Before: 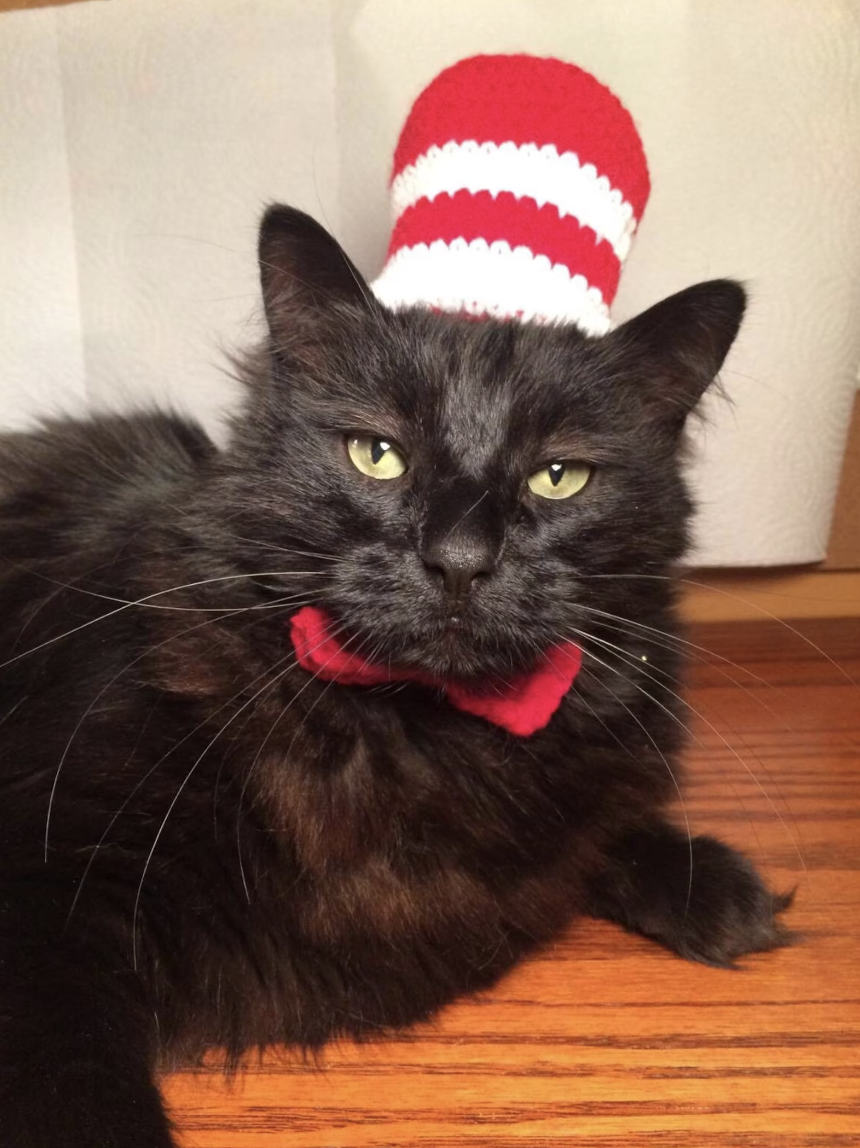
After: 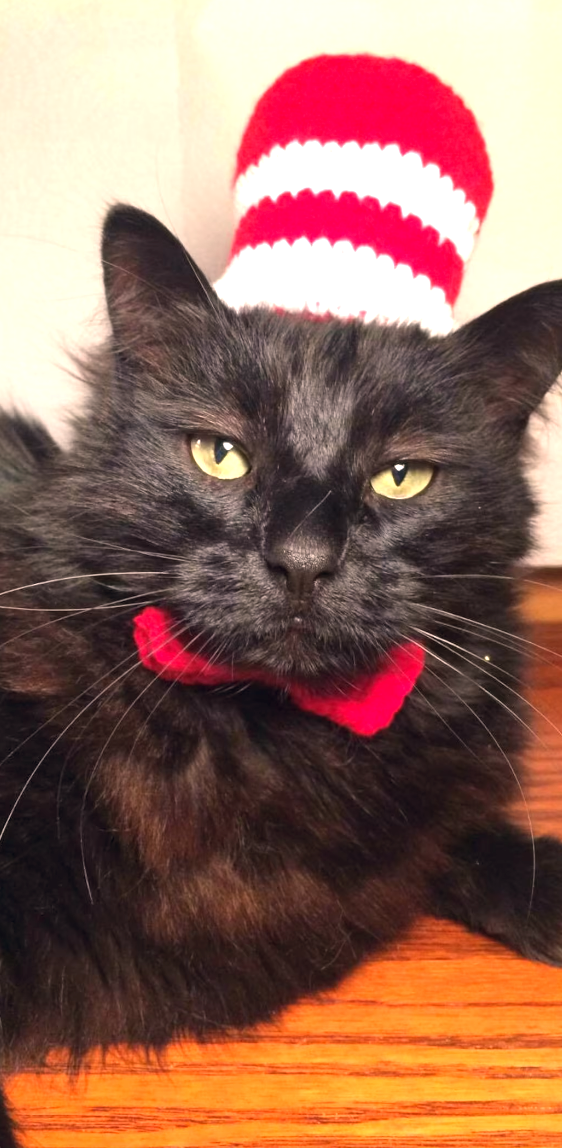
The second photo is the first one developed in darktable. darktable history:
color correction: highlights a* 5.45, highlights b* 5.3, shadows a* -4.23, shadows b* -5.07
crop and rotate: left 18.297%, right 16.319%
exposure: exposure 0.6 EV, compensate highlight preservation false
